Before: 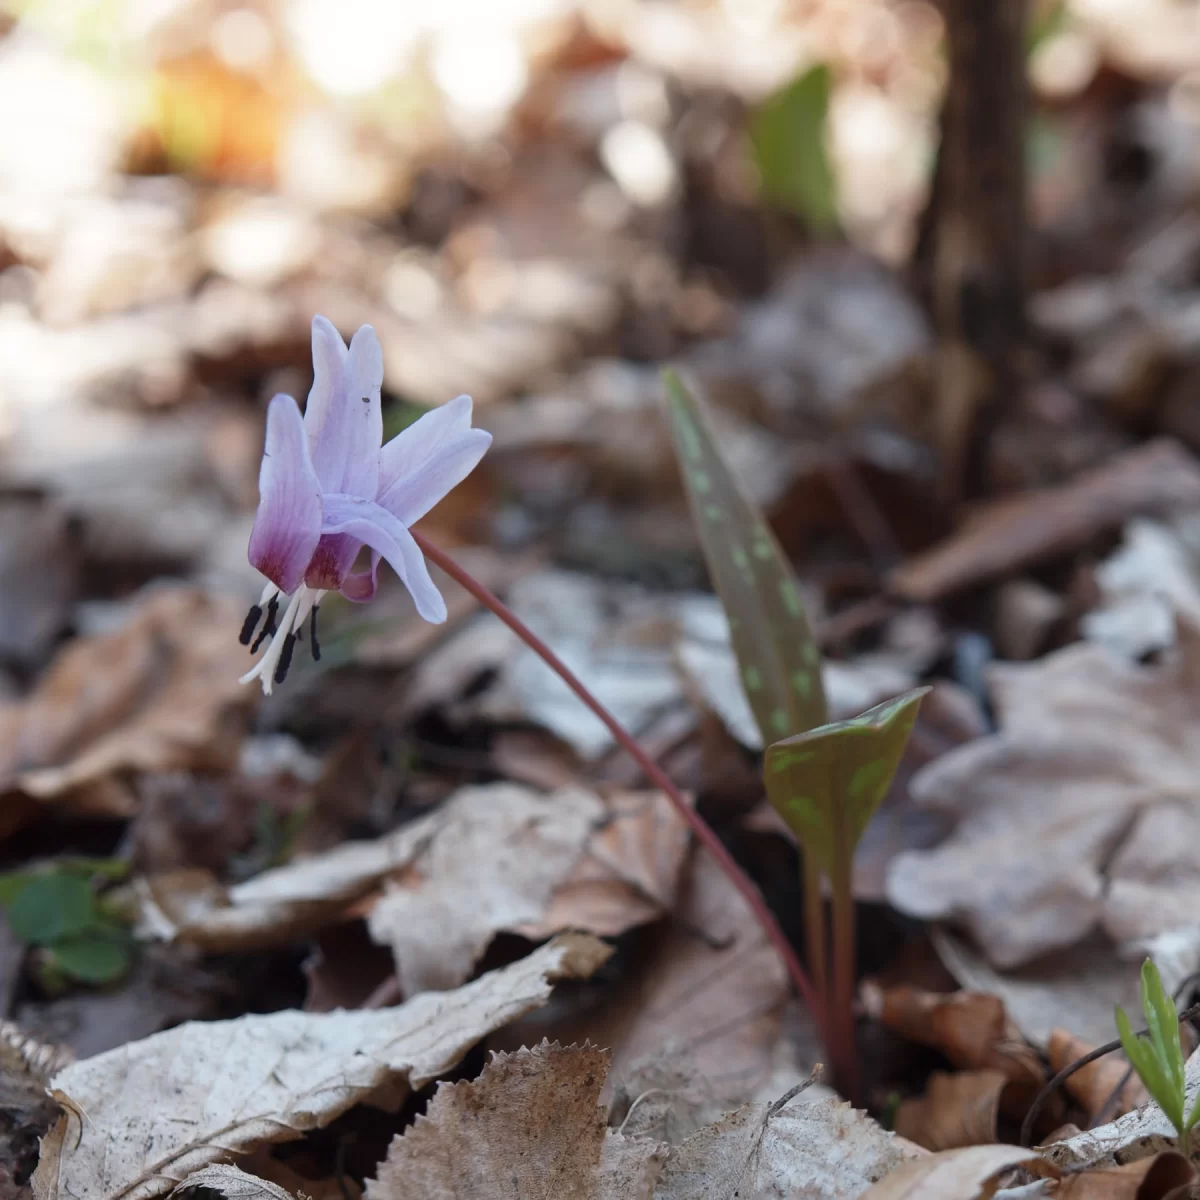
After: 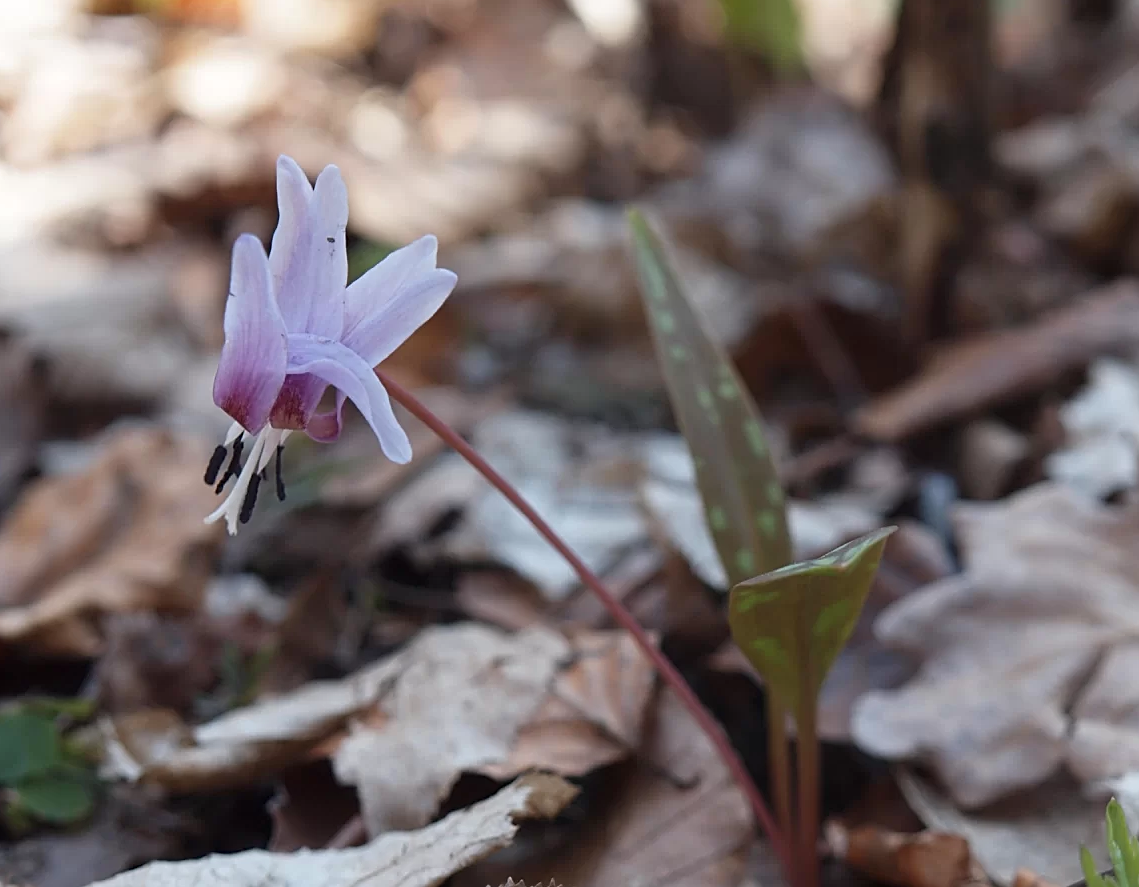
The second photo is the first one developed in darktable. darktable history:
crop and rotate: left 2.917%, top 13.335%, right 2.159%, bottom 12.671%
sharpen: on, module defaults
